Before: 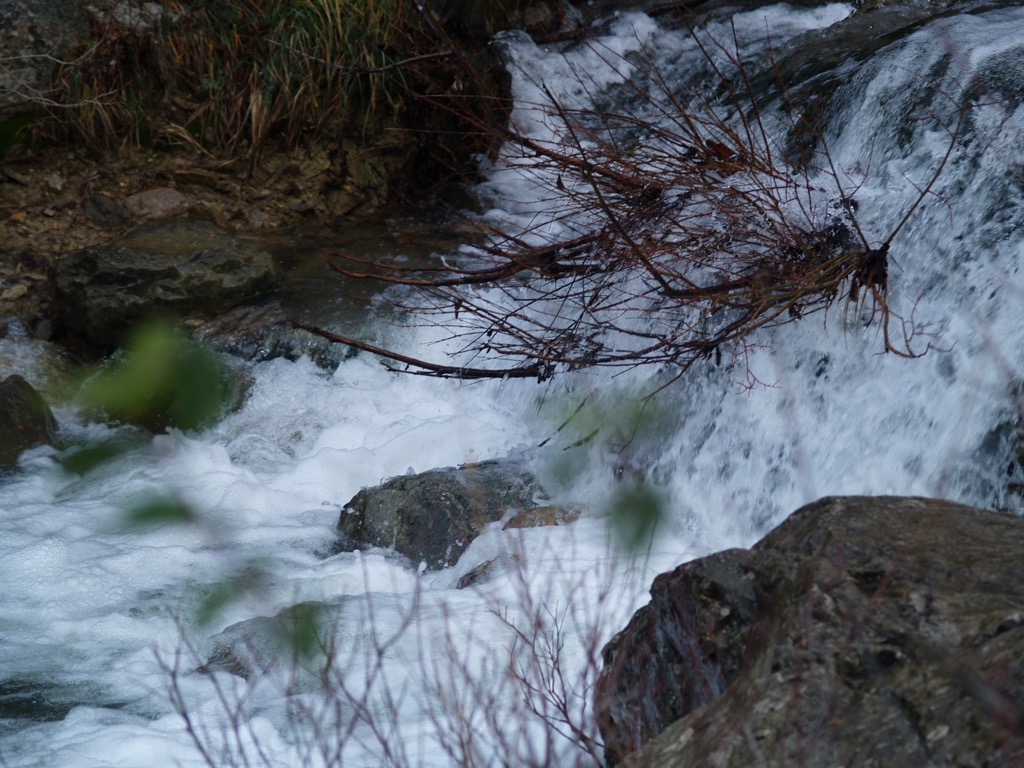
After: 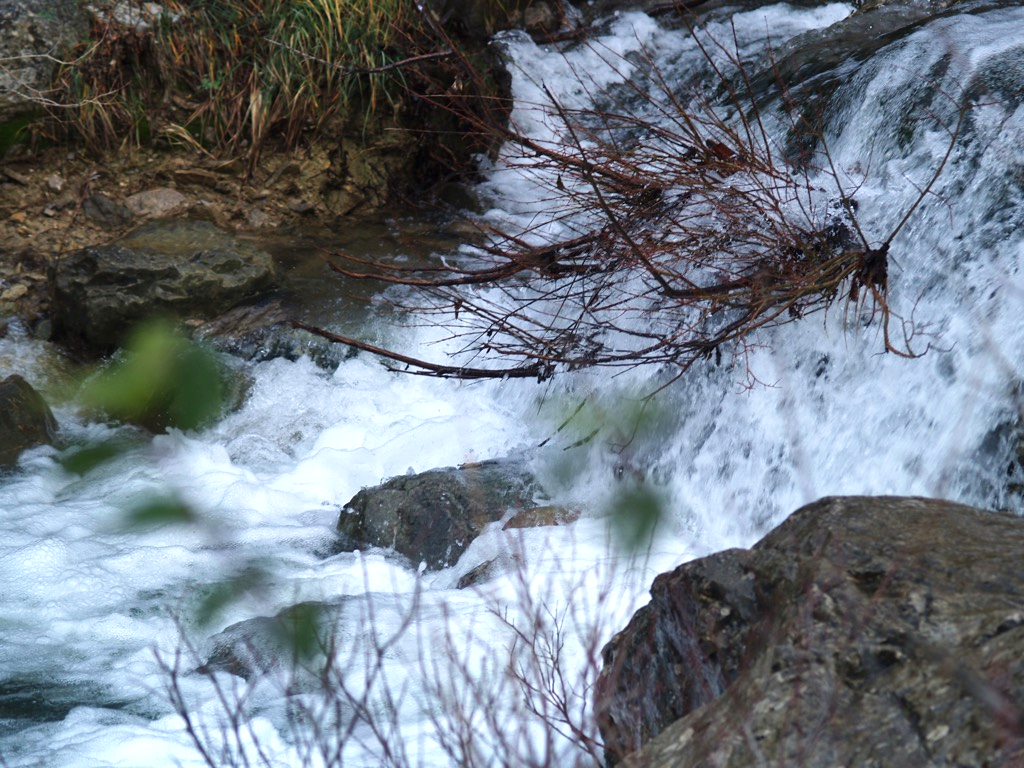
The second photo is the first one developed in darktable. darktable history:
shadows and highlights: radius 131.77, soften with gaussian
exposure: black level correction 0, exposure 0.7 EV, compensate exposure bias true, compensate highlight preservation false
